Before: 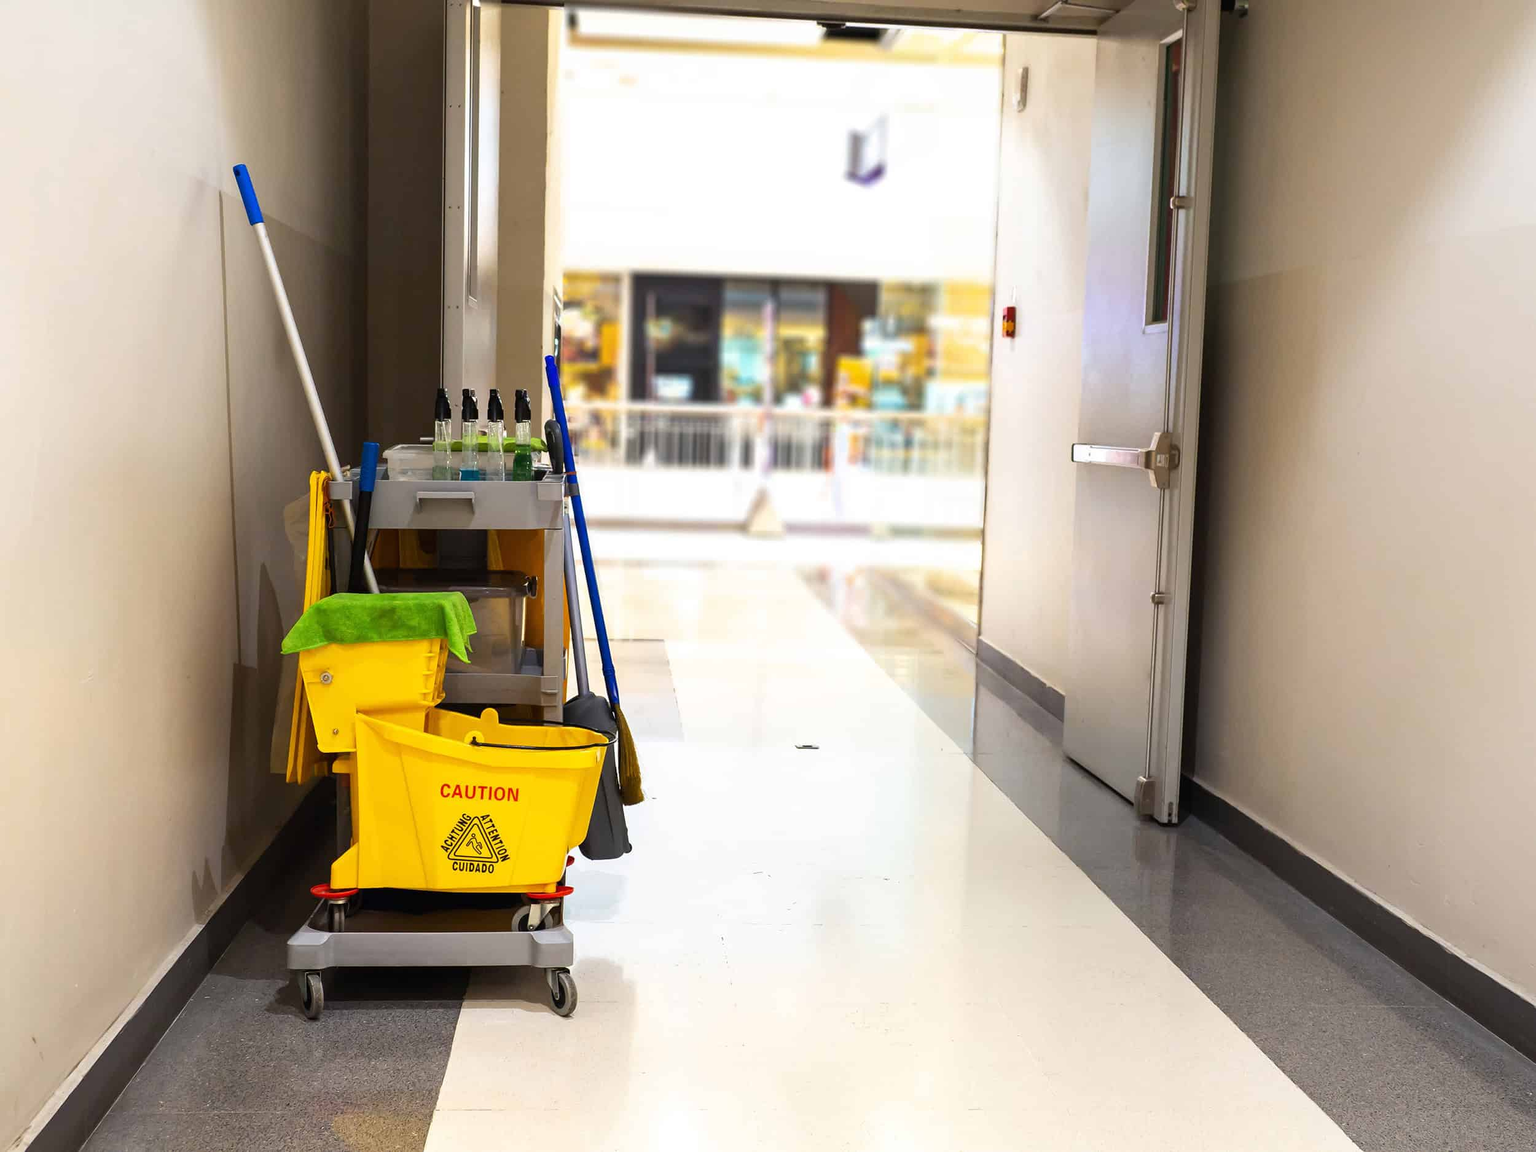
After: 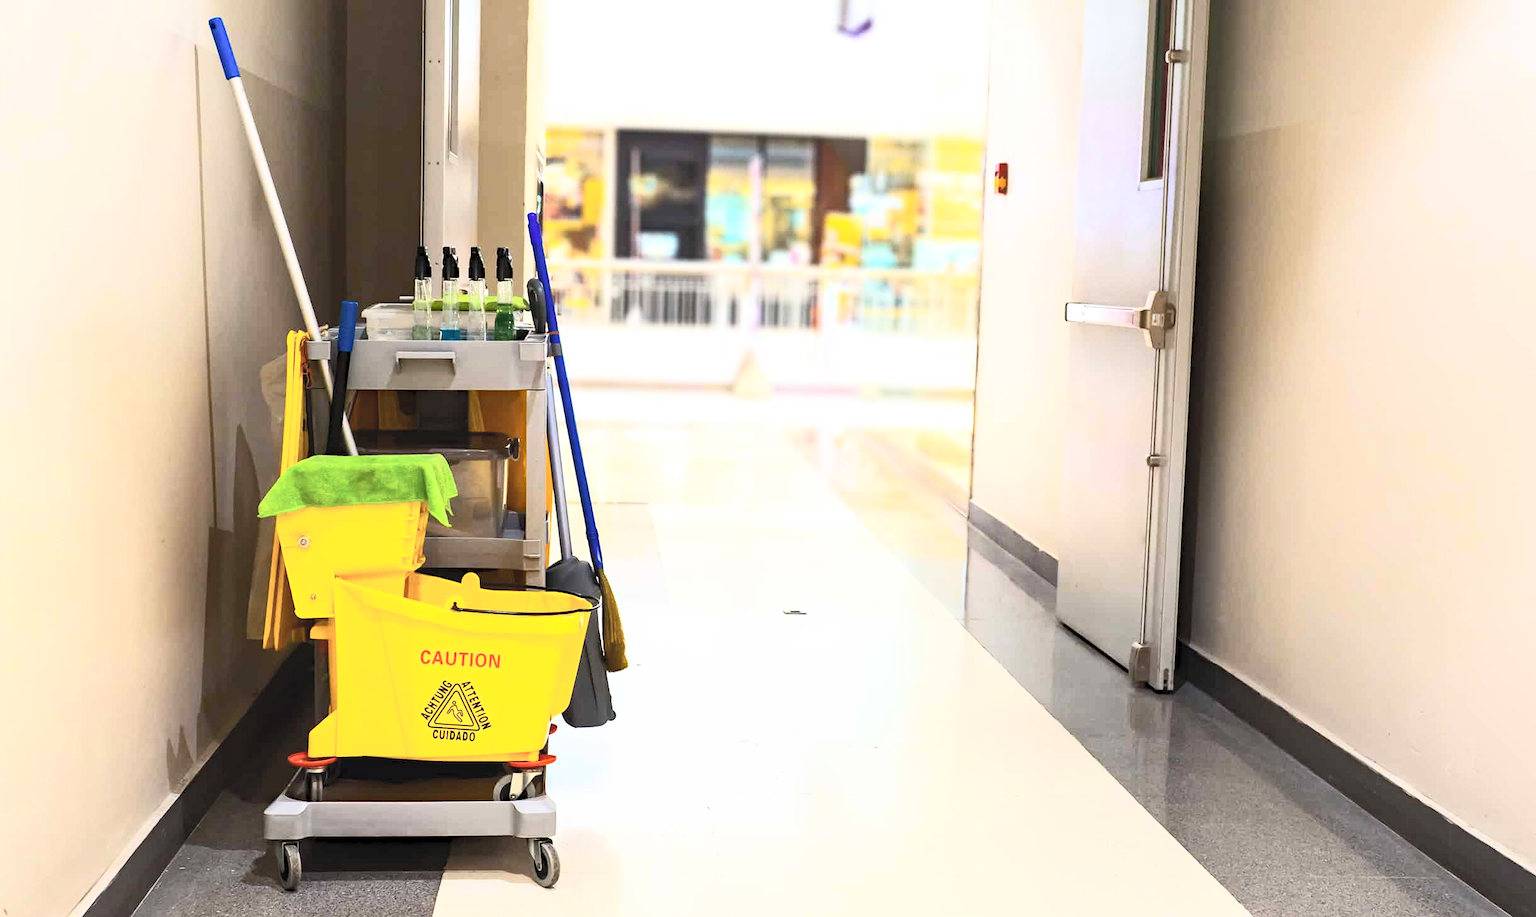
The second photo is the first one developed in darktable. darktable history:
haze removal: compatibility mode true, adaptive false
crop and rotate: left 1.914%, top 12.804%, right 0.157%, bottom 9.157%
contrast brightness saturation: contrast 0.392, brightness 0.527
